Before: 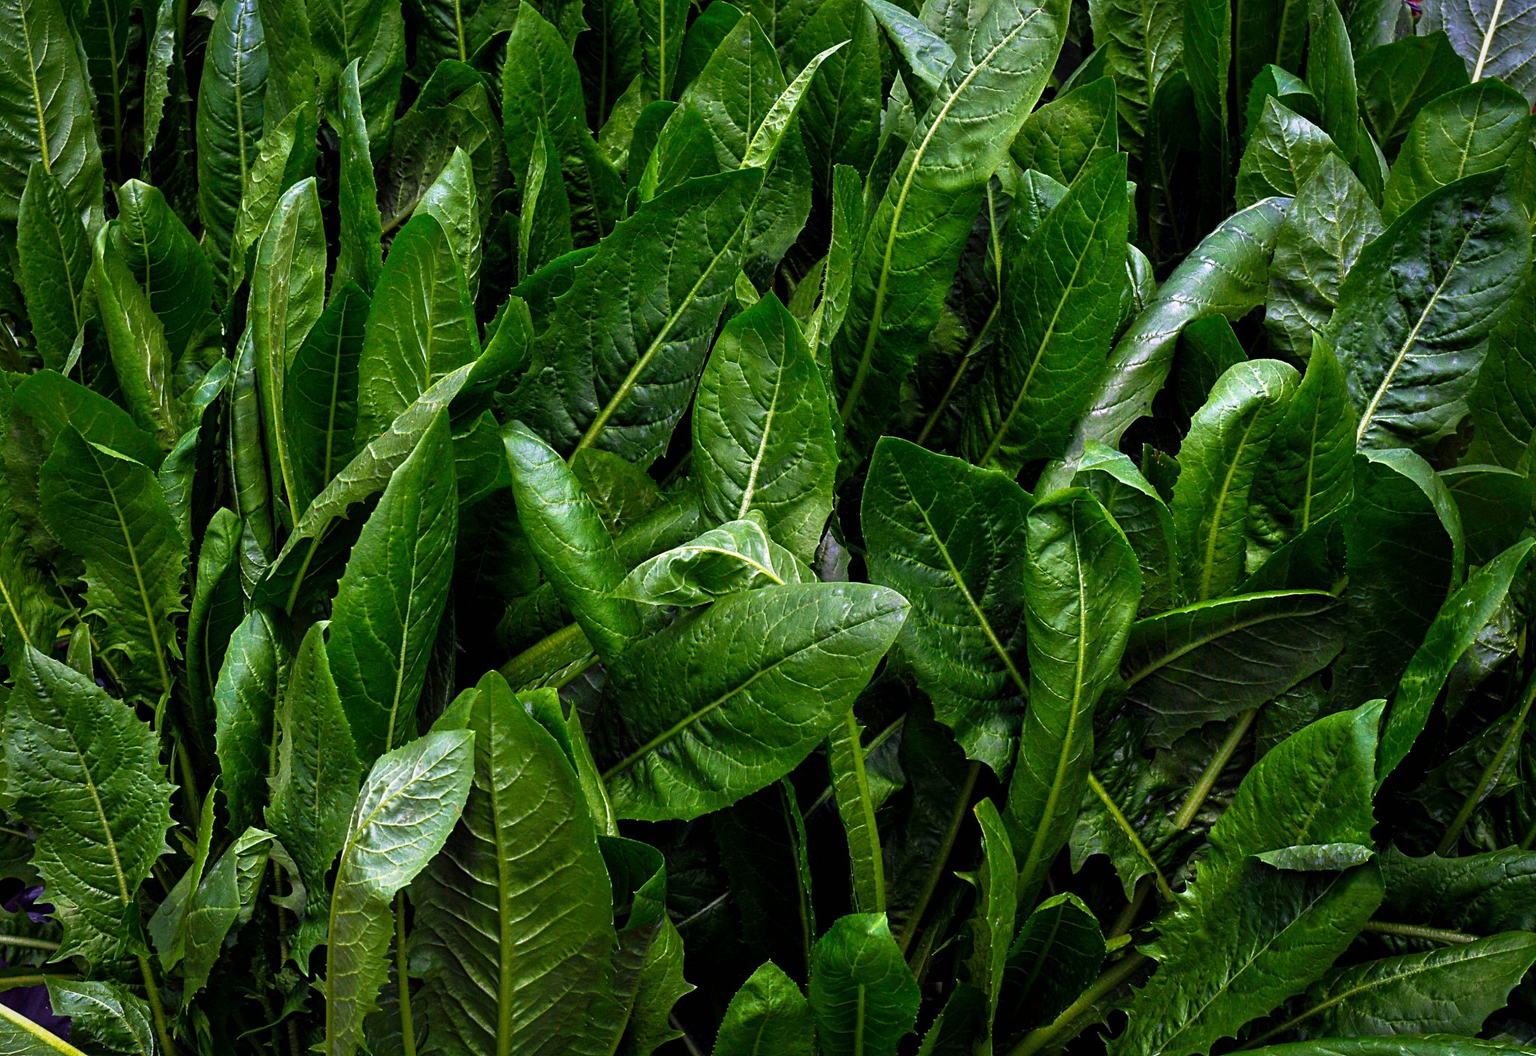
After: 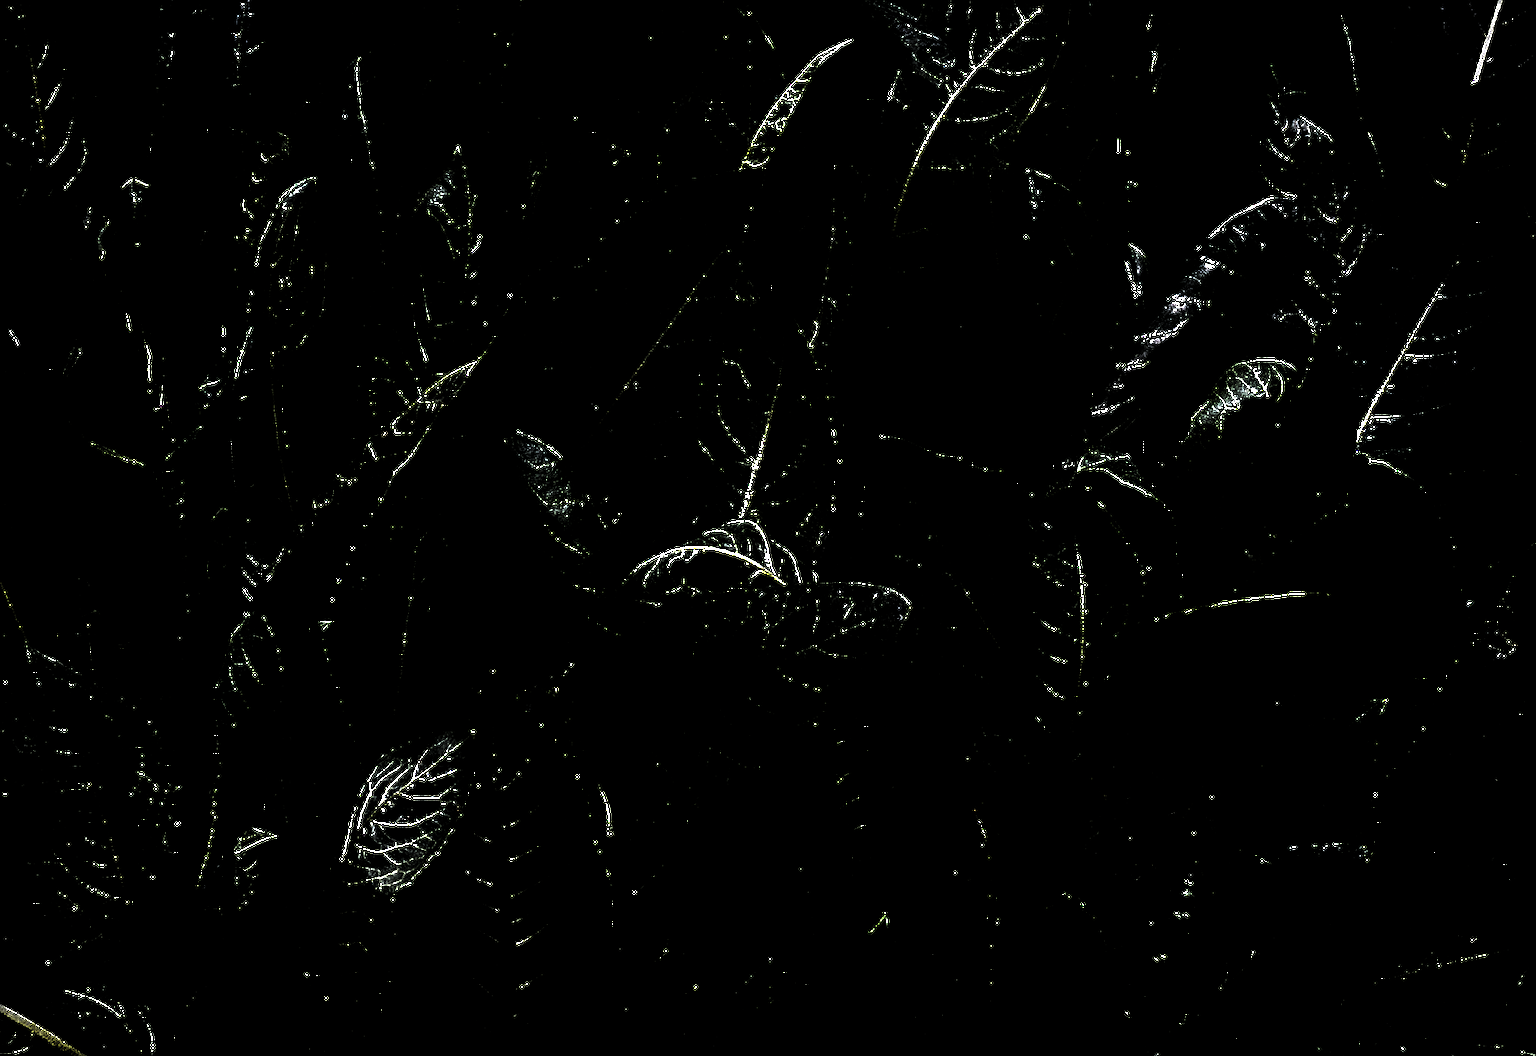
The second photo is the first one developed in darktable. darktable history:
rgb levels: levels [[0.013, 0.434, 0.89], [0, 0.5, 1], [0, 0.5, 1]]
sharpen: radius 1.864, amount 0.398, threshold 1.271
levels: levels [0.721, 0.937, 0.997]
